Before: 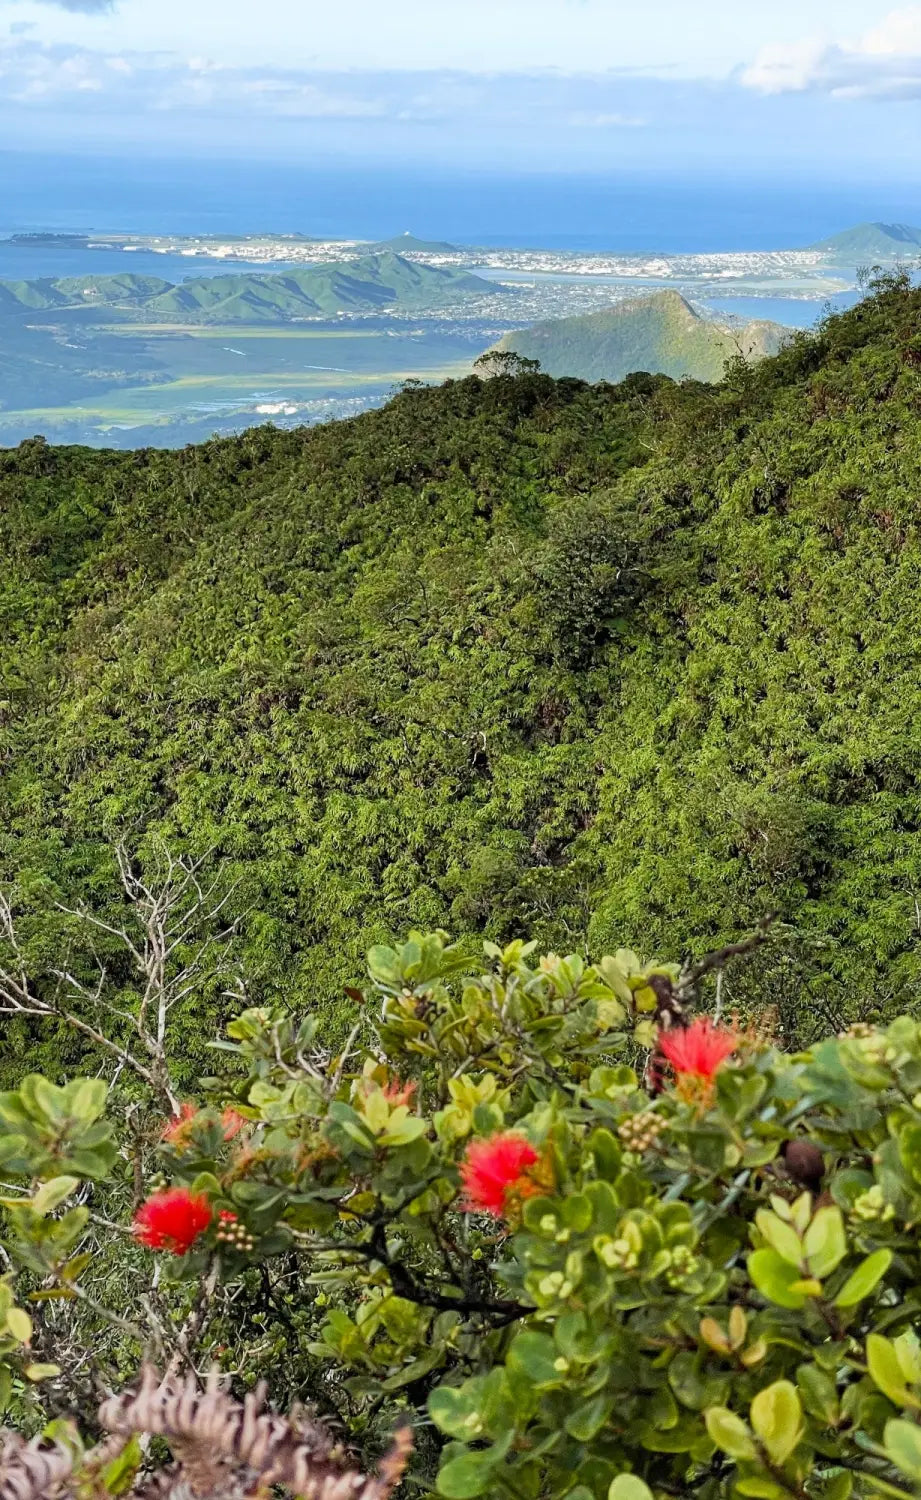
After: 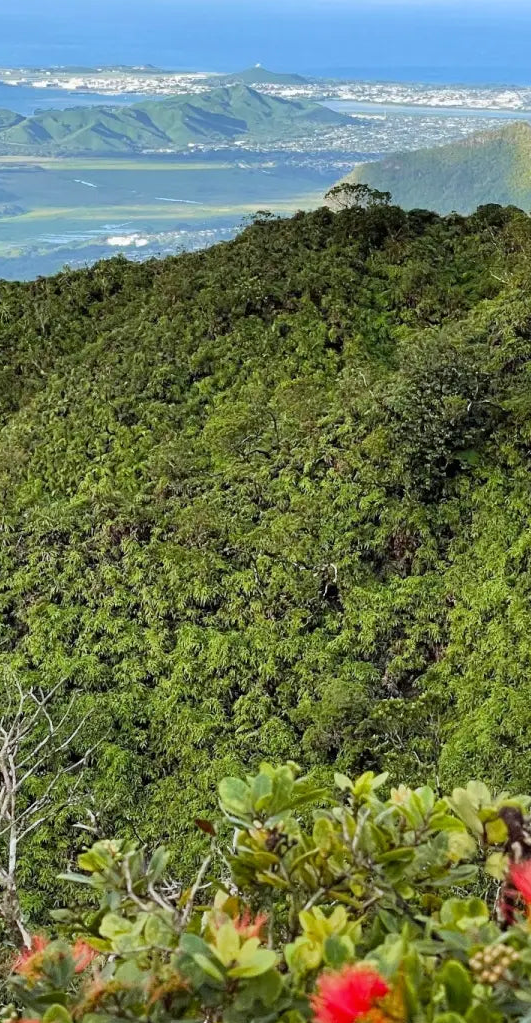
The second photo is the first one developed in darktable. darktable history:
white balance: red 0.982, blue 1.018
crop: left 16.202%, top 11.208%, right 26.045%, bottom 20.557%
